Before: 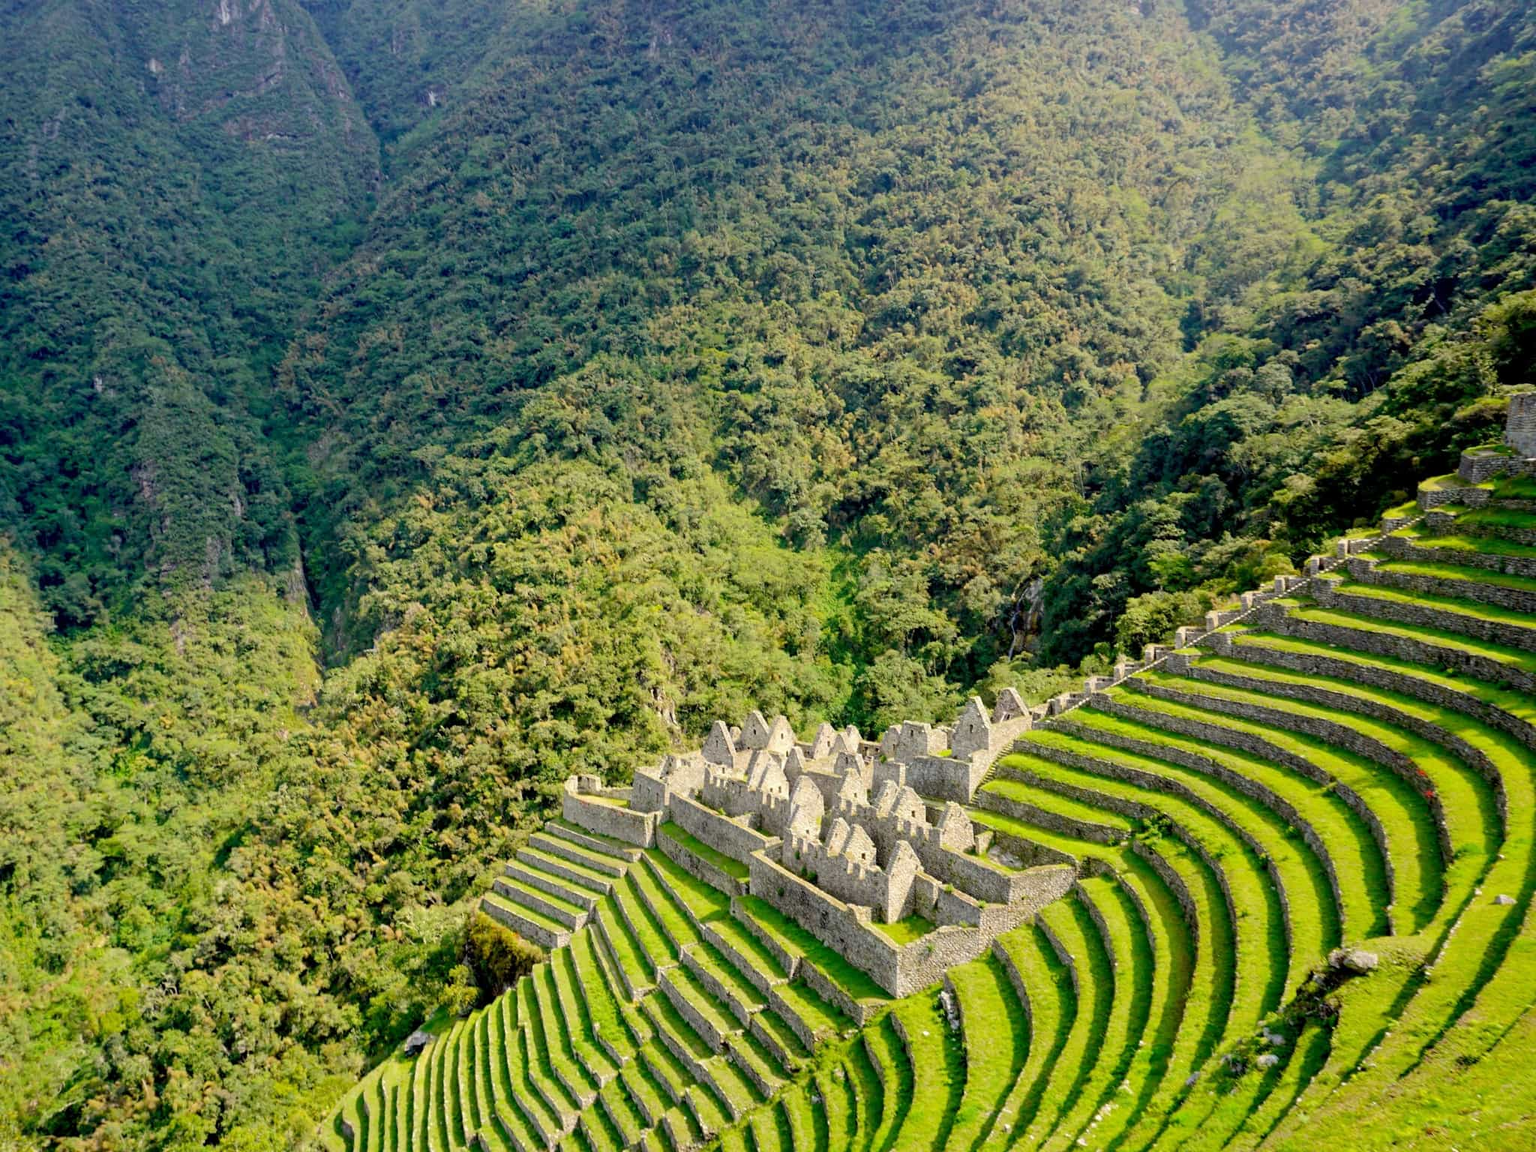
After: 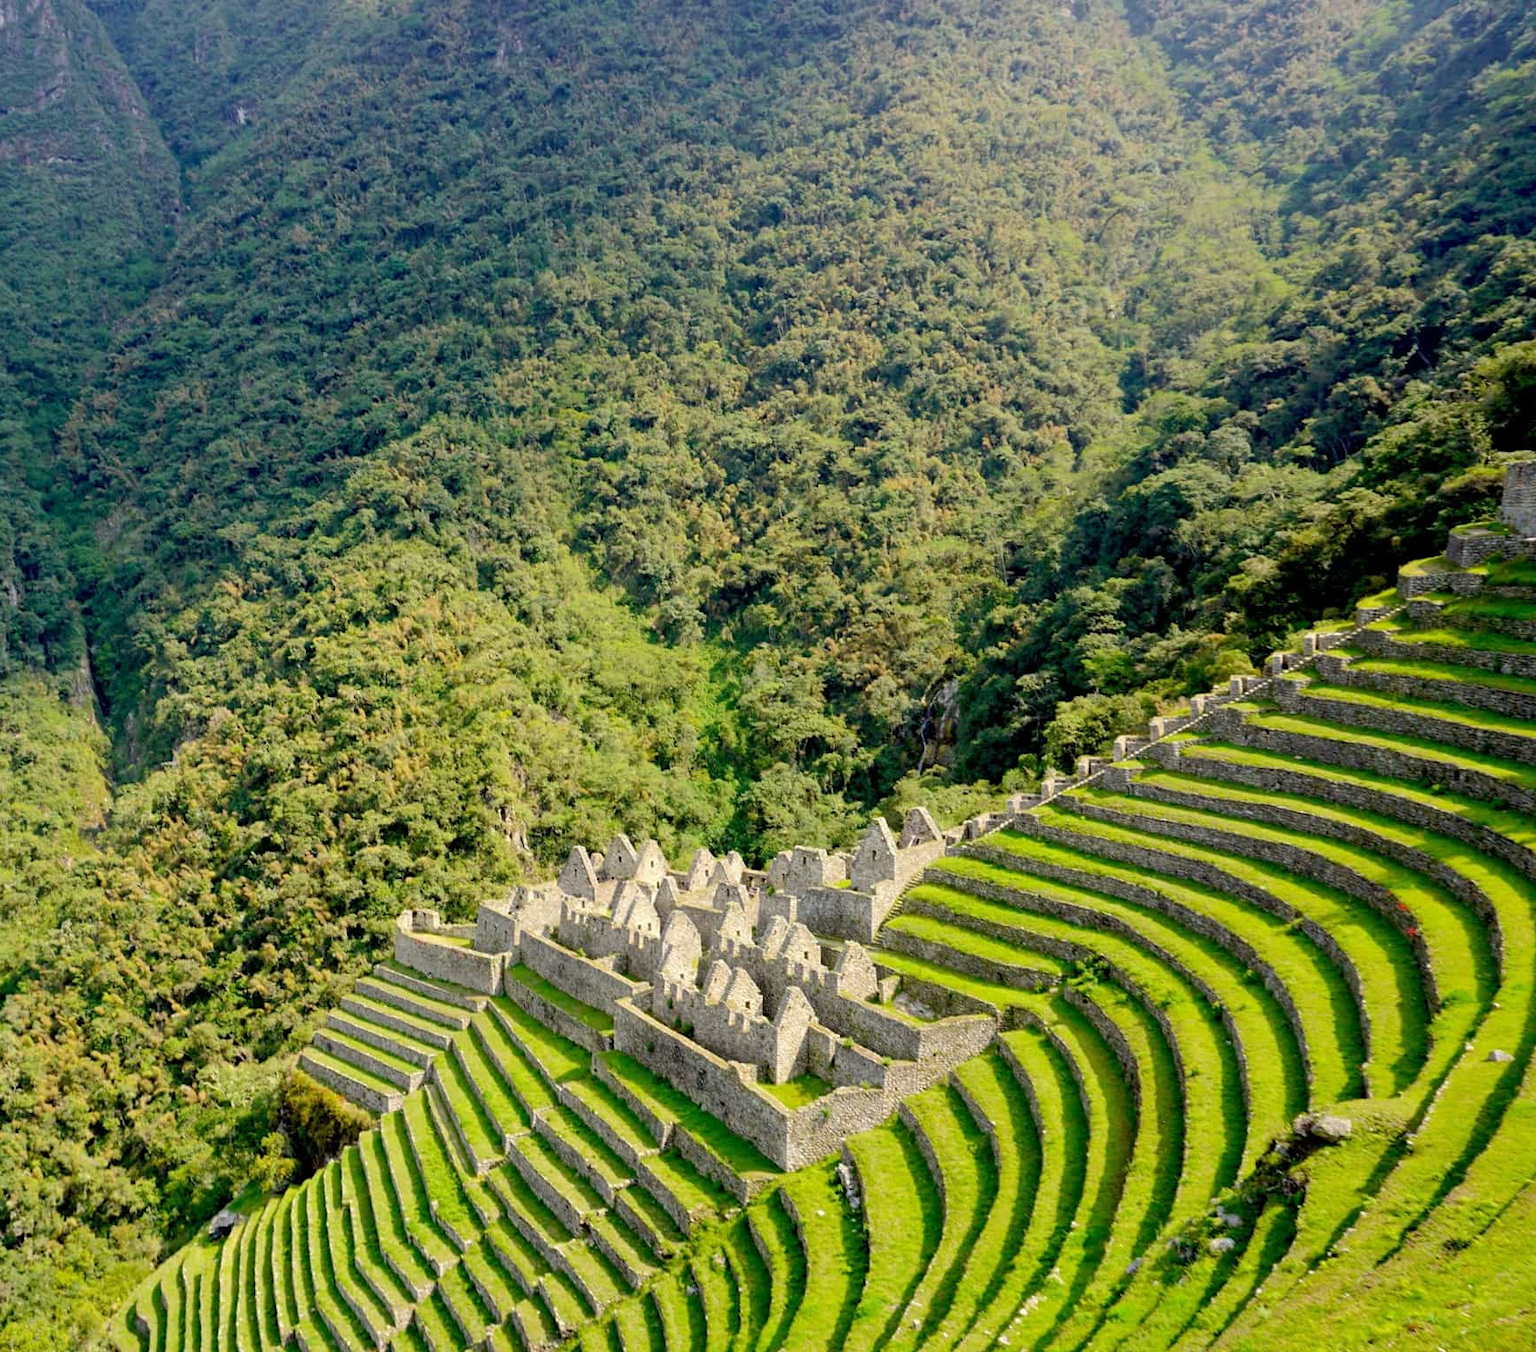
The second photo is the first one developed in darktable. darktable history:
crop and rotate: left 14.783%
tone equalizer: edges refinement/feathering 500, mask exposure compensation -1.57 EV, preserve details no
